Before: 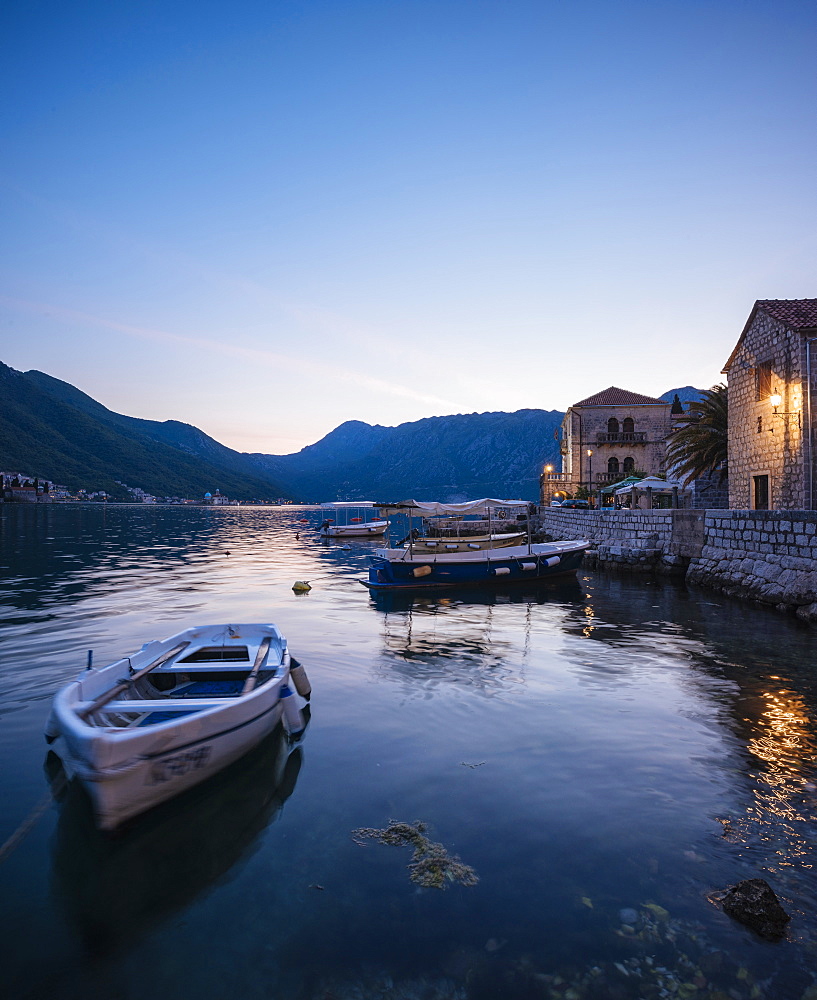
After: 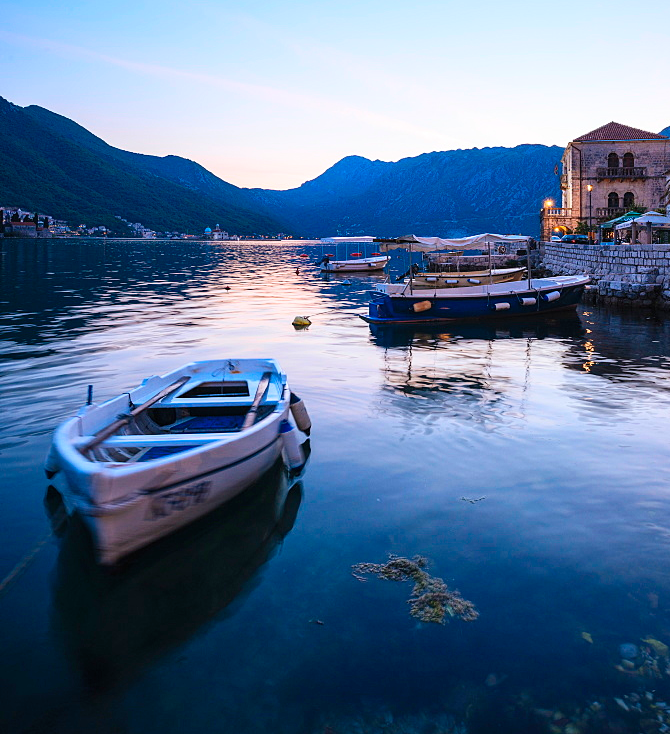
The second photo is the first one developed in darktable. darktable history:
crop: top 26.531%, right 17.959%
contrast brightness saturation: contrast 0.2, brightness 0.16, saturation 0.22
